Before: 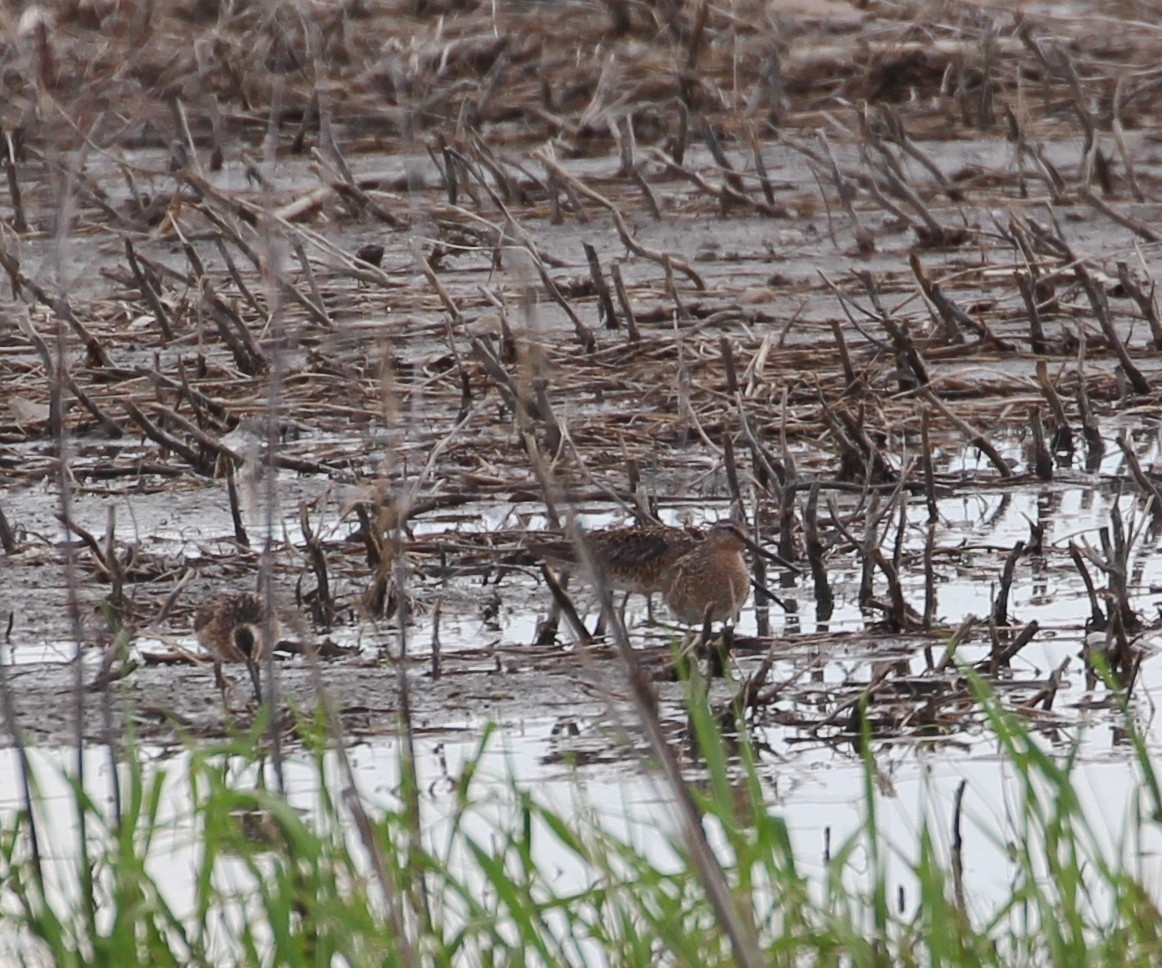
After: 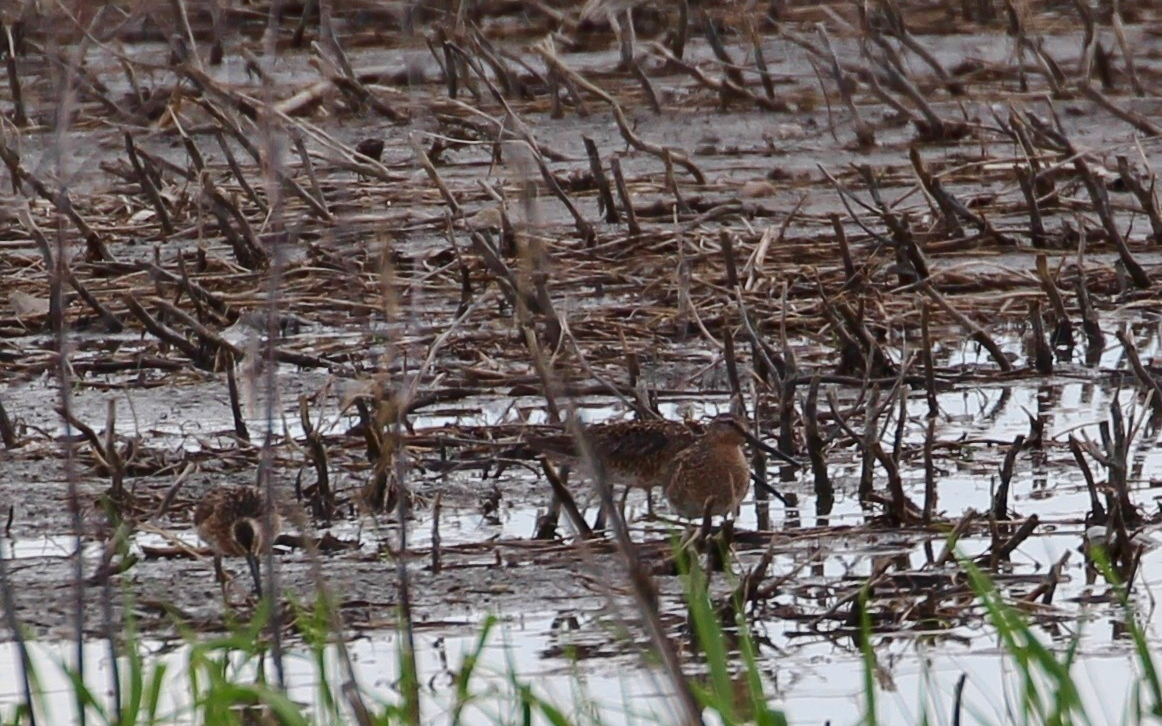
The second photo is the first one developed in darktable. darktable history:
contrast brightness saturation: contrast 0.069, brightness -0.13, saturation 0.048
velvia: on, module defaults
color zones: curves: ch0 [(0, 0.6) (0.129, 0.508) (0.193, 0.483) (0.429, 0.5) (0.571, 0.5) (0.714, 0.5) (0.857, 0.5) (1, 0.6)]; ch1 [(0, 0.481) (0.112, 0.245) (0.213, 0.223) (0.429, 0.233) (0.571, 0.231) (0.683, 0.242) (0.857, 0.296) (1, 0.481)], mix -94.04%
crop: top 11.027%, bottom 13.929%
